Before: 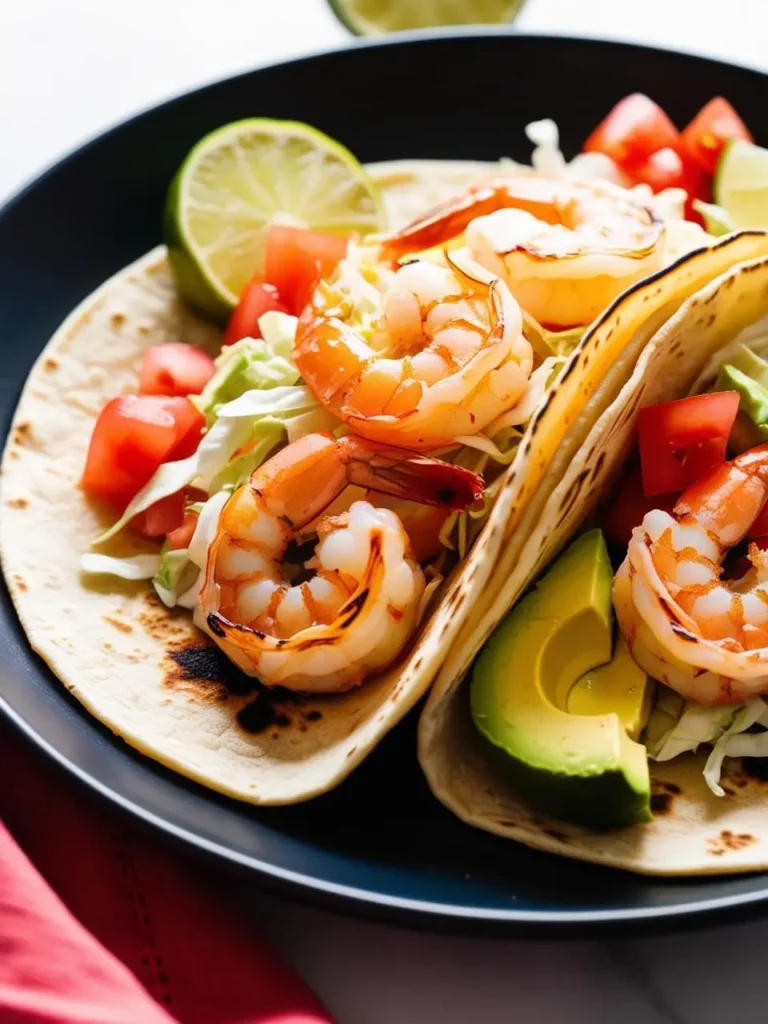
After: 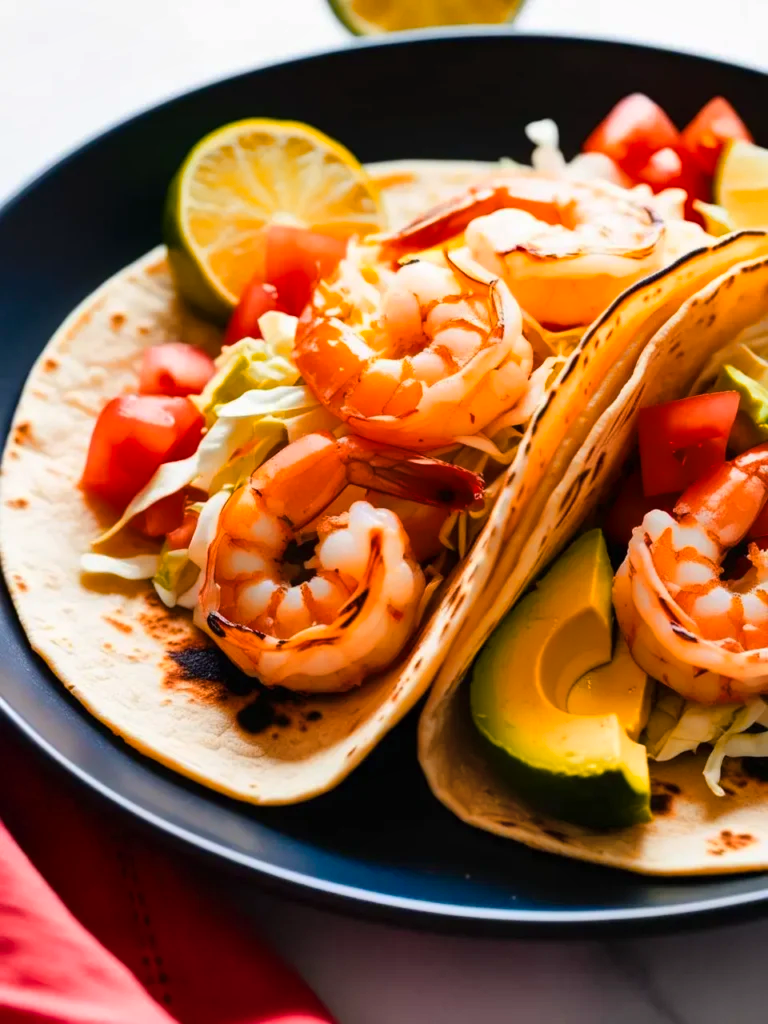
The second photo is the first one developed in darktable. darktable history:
shadows and highlights: shadows 53, soften with gaussian
color balance rgb: linear chroma grading › global chroma 15%, perceptual saturation grading › global saturation 30%
color zones: curves: ch1 [(0, 0.455) (0.063, 0.455) (0.286, 0.495) (0.429, 0.5) (0.571, 0.5) (0.714, 0.5) (0.857, 0.5) (1, 0.455)]; ch2 [(0, 0.532) (0.063, 0.521) (0.233, 0.447) (0.429, 0.489) (0.571, 0.5) (0.714, 0.5) (0.857, 0.5) (1, 0.532)]
